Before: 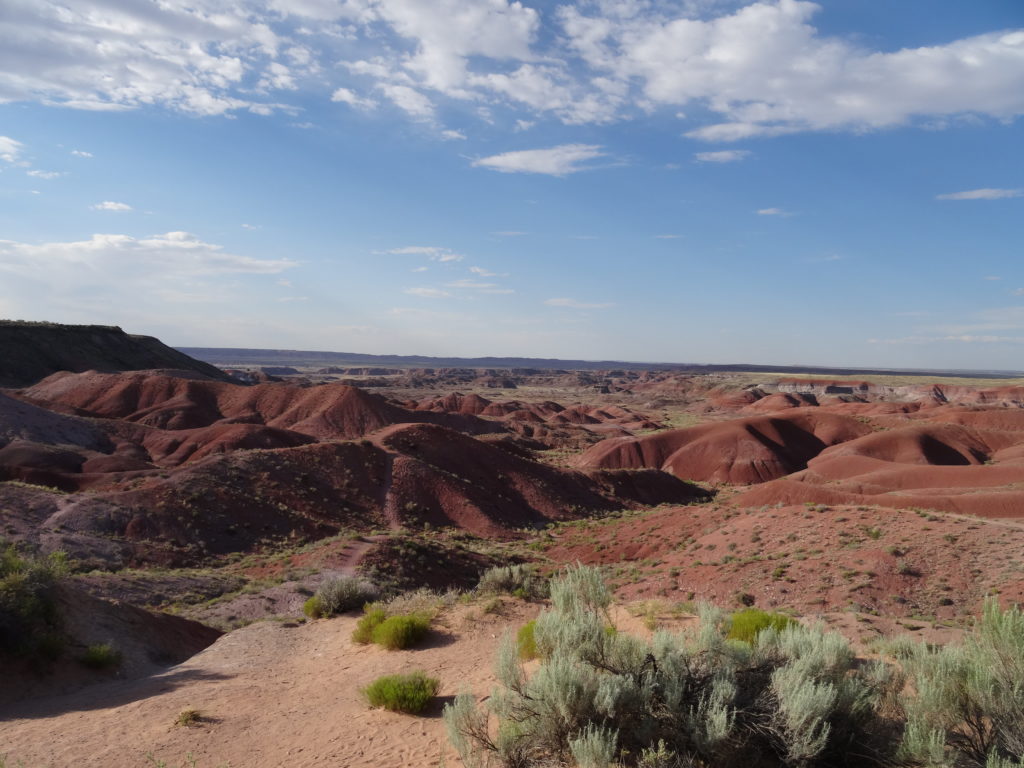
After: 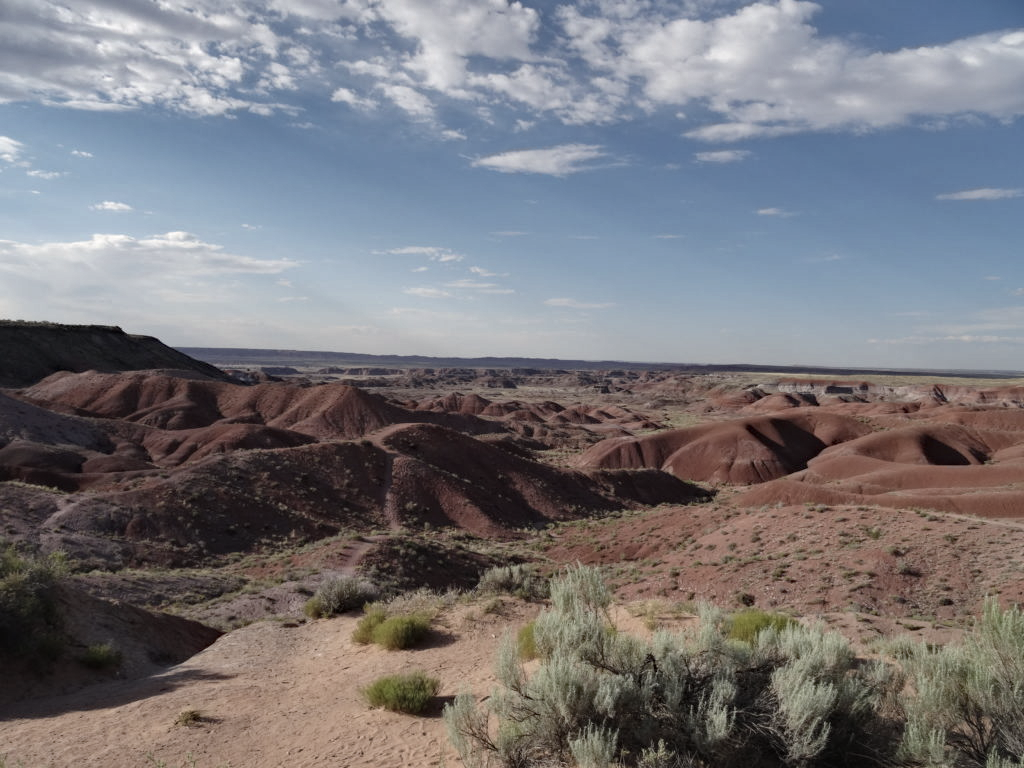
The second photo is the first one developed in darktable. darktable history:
shadows and highlights: shadows 12, white point adjustment 1.2, soften with gaussian
local contrast: highlights 100%, shadows 100%, detail 120%, midtone range 0.2
haze removal: strength 0.29, distance 0.25, compatibility mode true, adaptive false
defringe: on, module defaults
vibrance: on, module defaults
raw denoise: noise threshold 0.006, x [[0, 0.25, 0.5, 0.75, 1] ×4]
contrast brightness saturation: contrast -0.05, saturation -0.41
